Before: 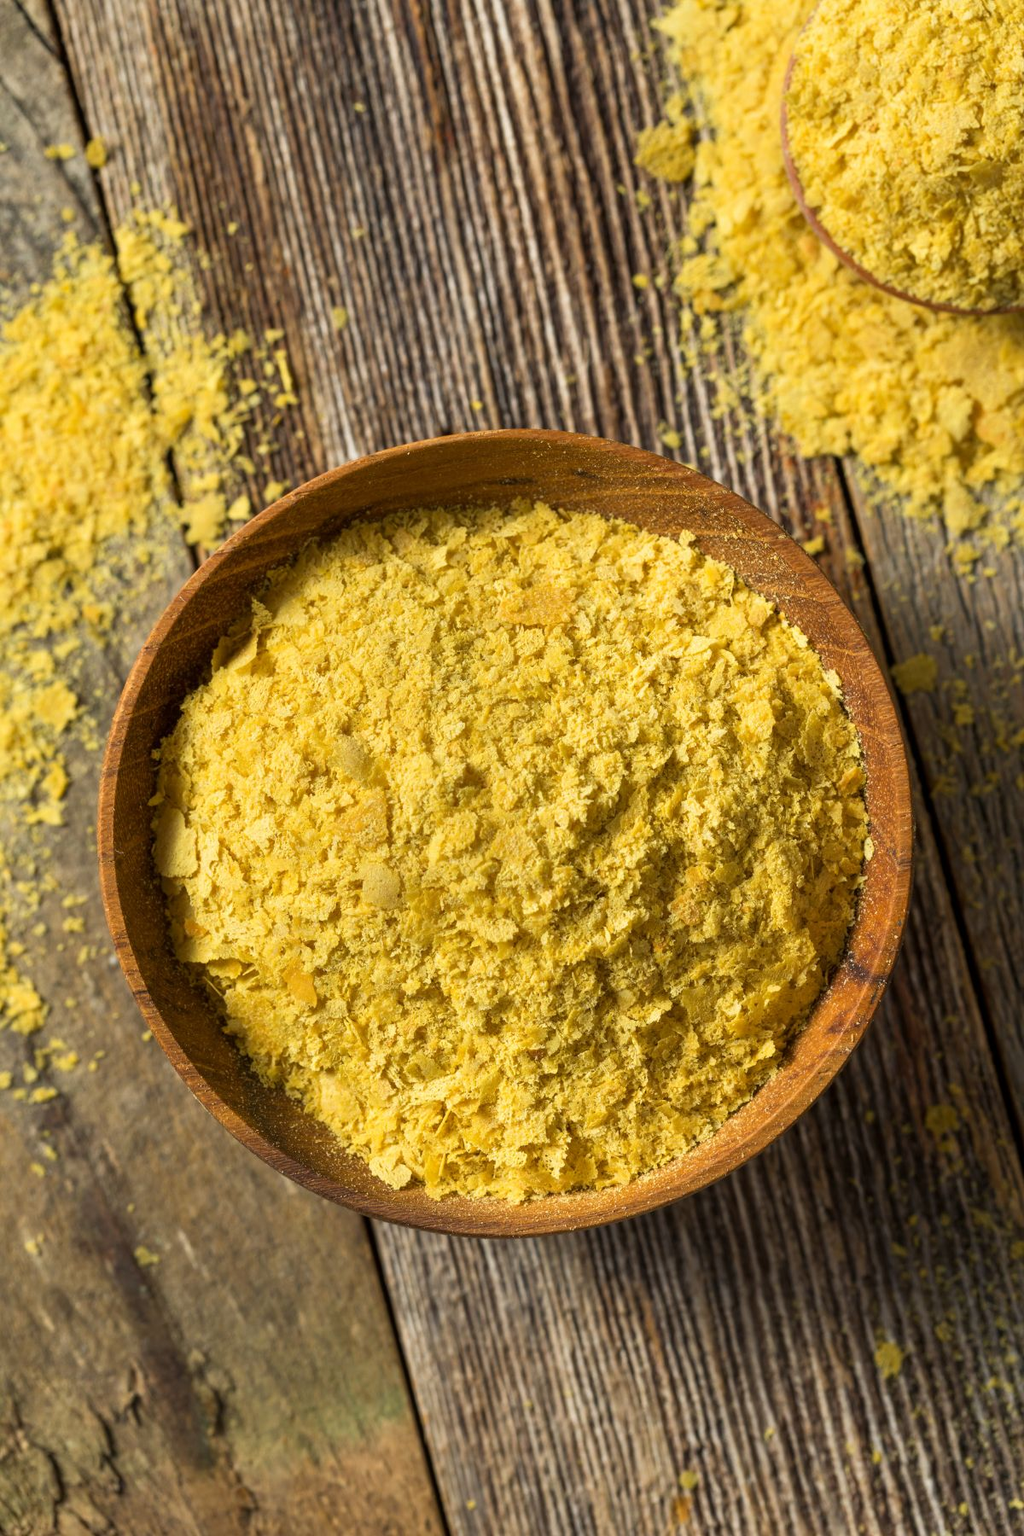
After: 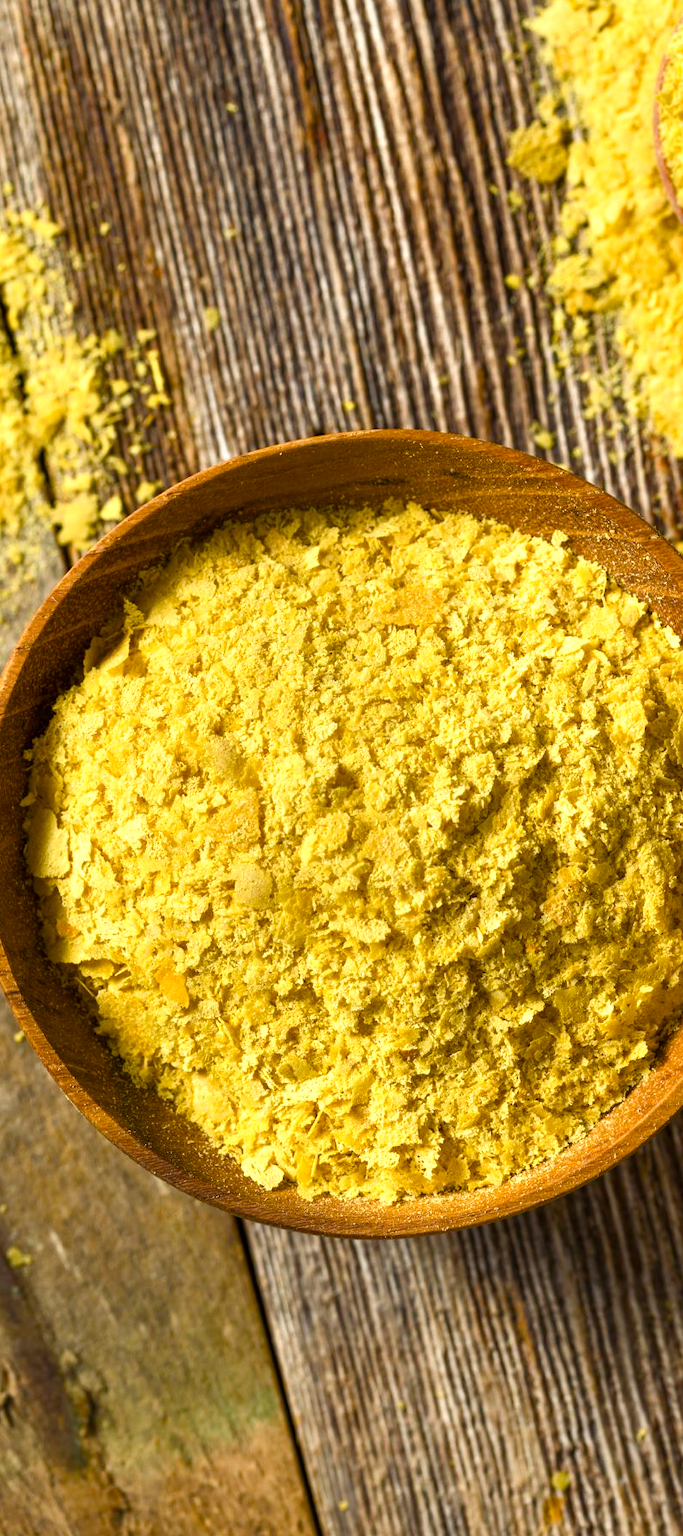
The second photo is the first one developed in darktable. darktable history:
color balance rgb: highlights gain › luminance 9.741%, perceptual saturation grading › global saturation 20%, perceptual saturation grading › highlights -24.984%, perceptual saturation grading › shadows 49.496%, perceptual brilliance grading › highlights 7.854%, perceptual brilliance grading › mid-tones 2.93%, perceptual brilliance grading › shadows 1.725%
crop and rotate: left 12.565%, right 20.718%
